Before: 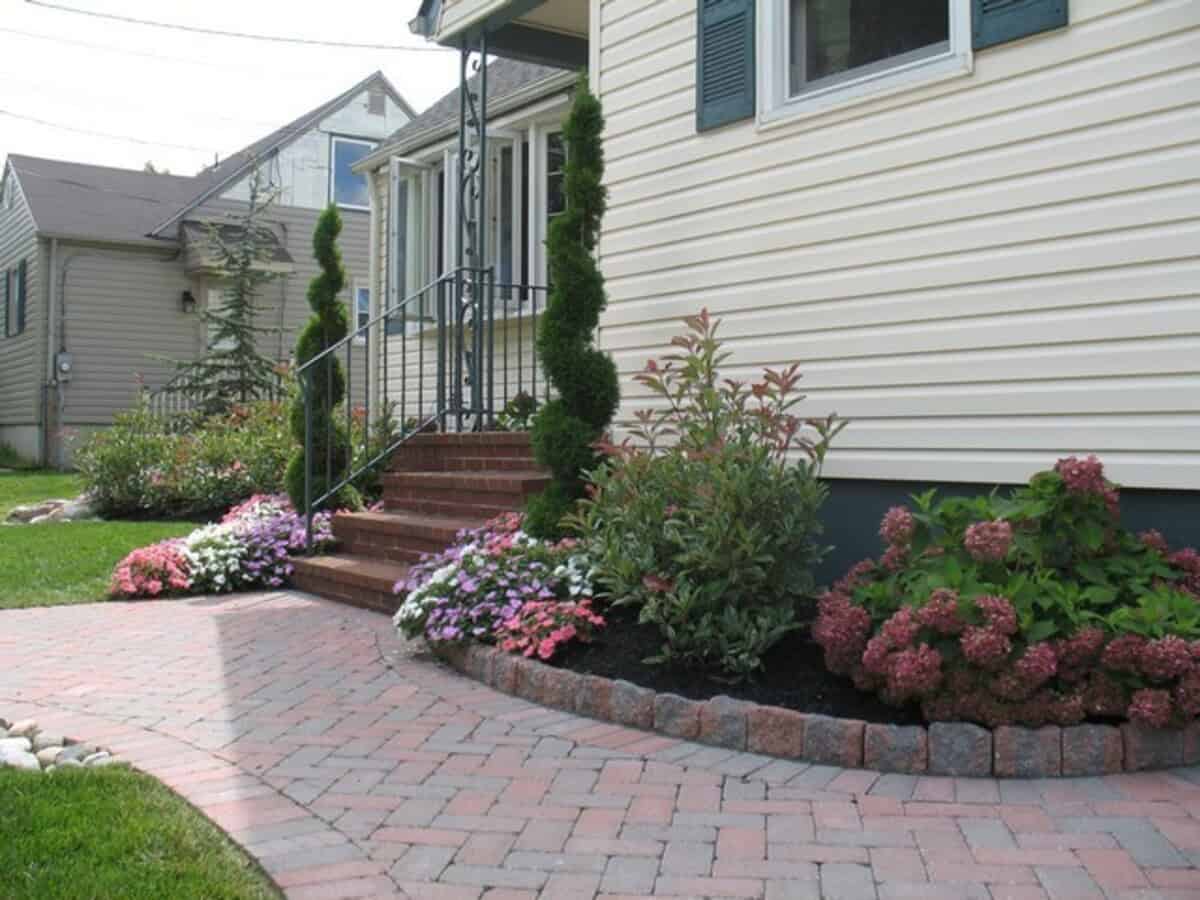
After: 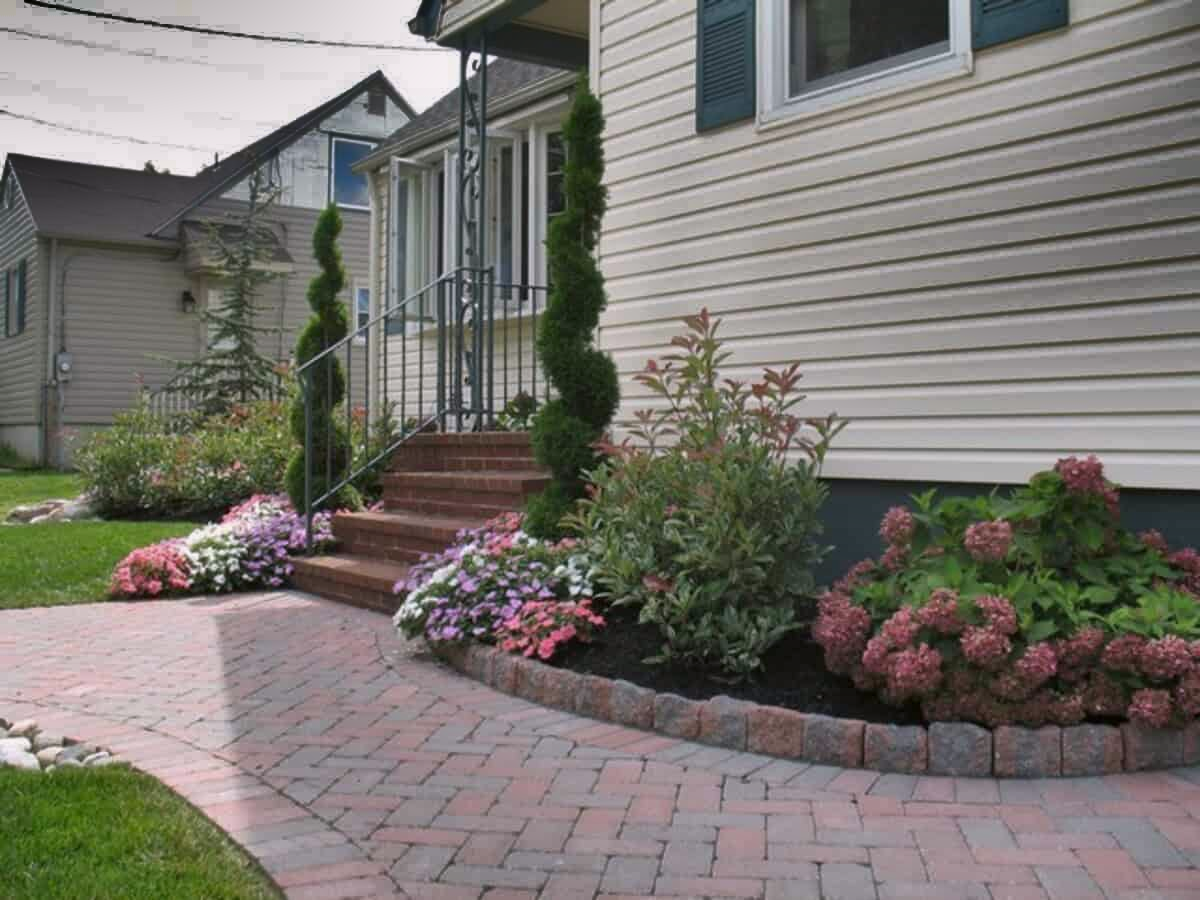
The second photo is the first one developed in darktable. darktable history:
color correction: highlights a* 2.98, highlights b* -1.08, shadows a* -0.09, shadows b* 1.92, saturation 0.976
shadows and highlights: radius 123.93, shadows 99.25, white point adjustment -3.13, highlights -99.28, soften with gaussian
